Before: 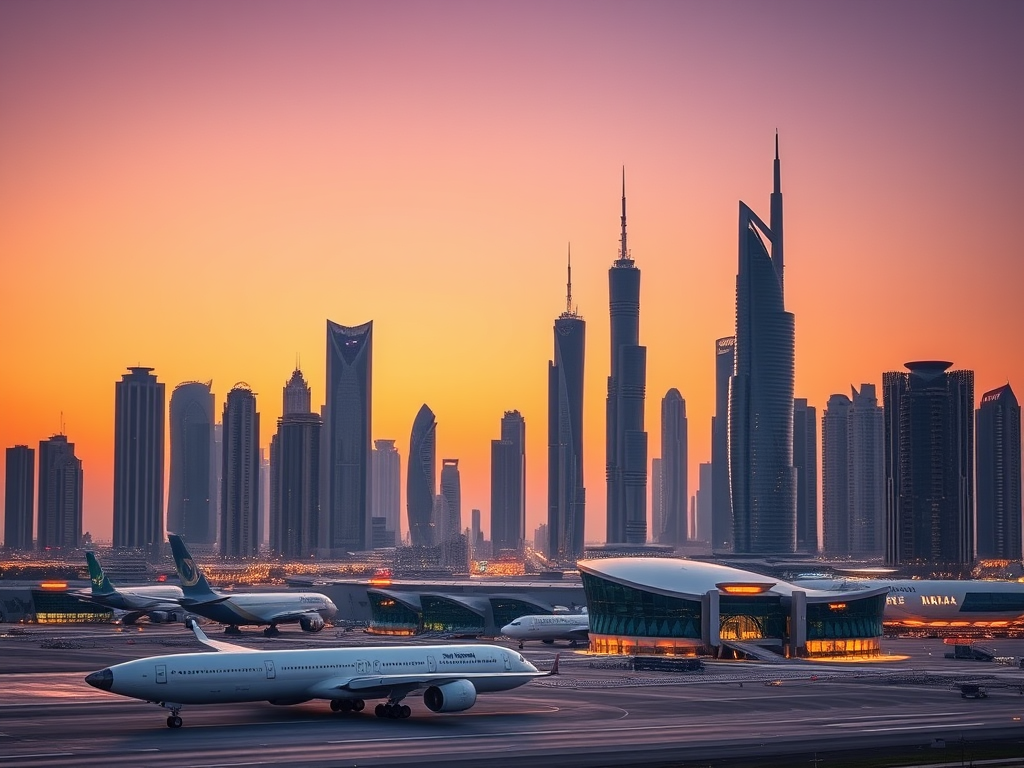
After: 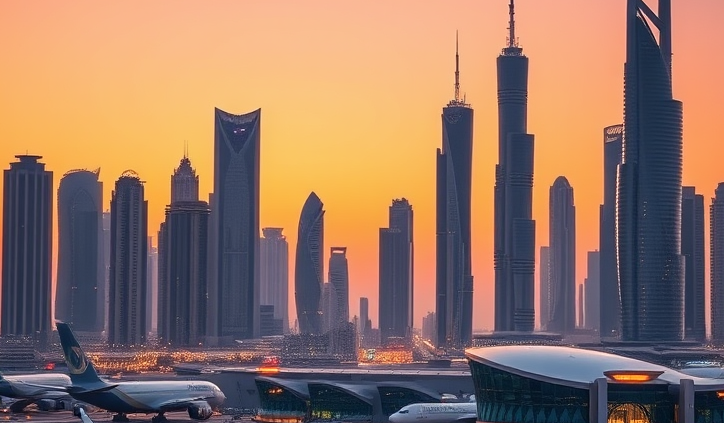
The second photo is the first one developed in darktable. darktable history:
crop: left 10.968%, top 27.623%, right 18.242%, bottom 17.192%
